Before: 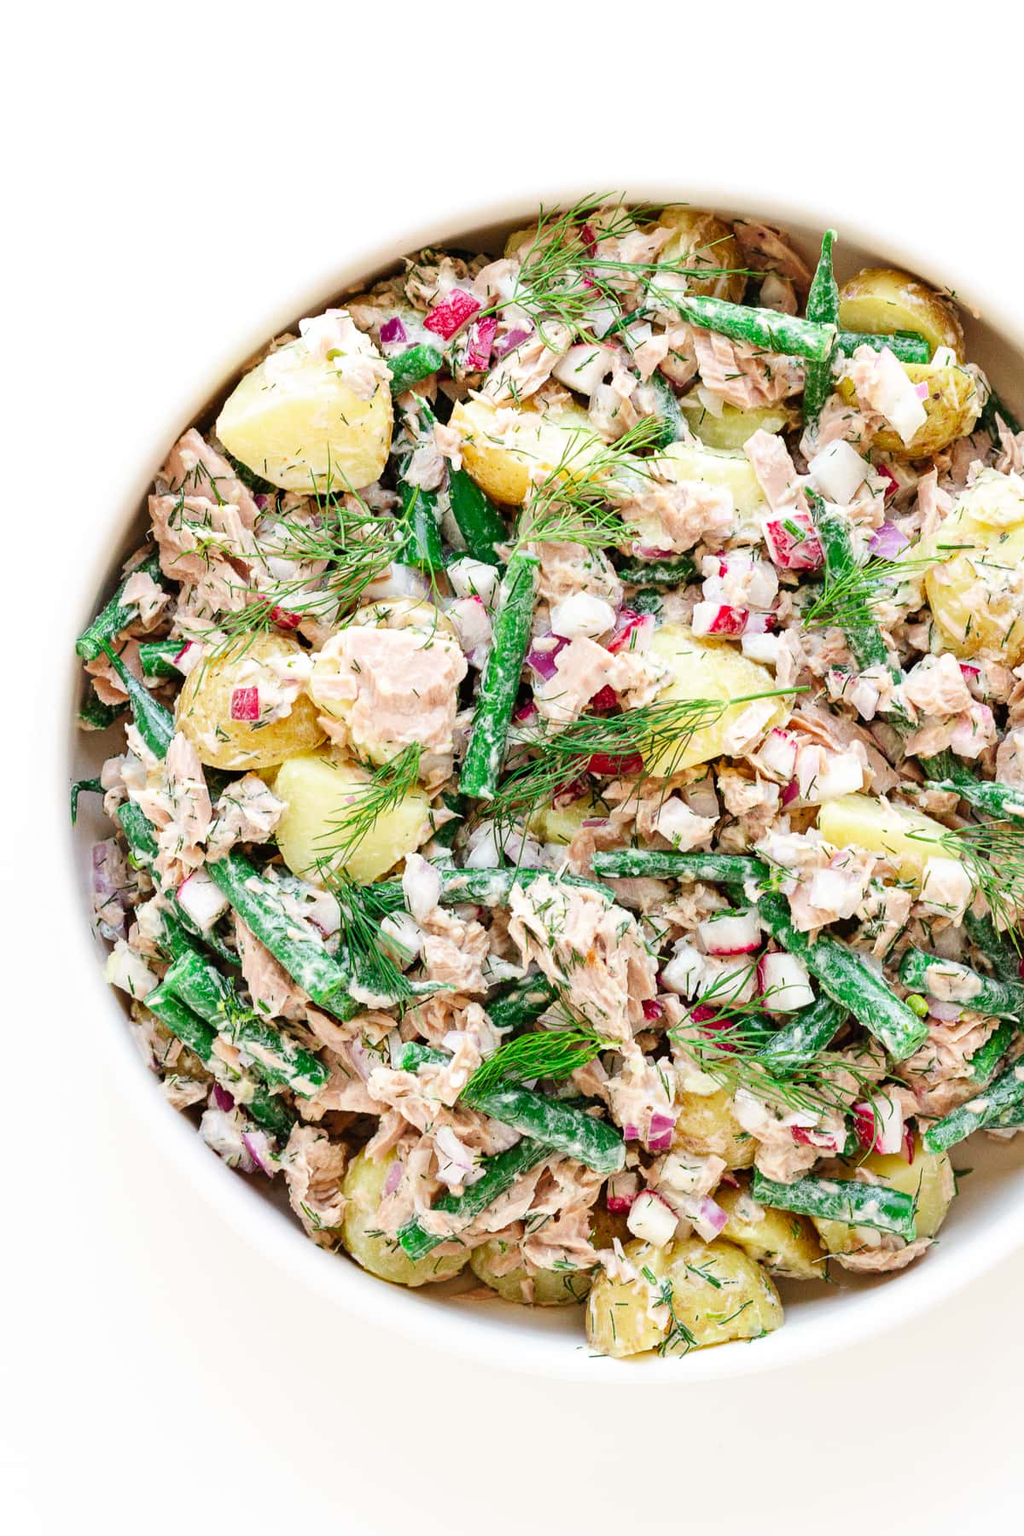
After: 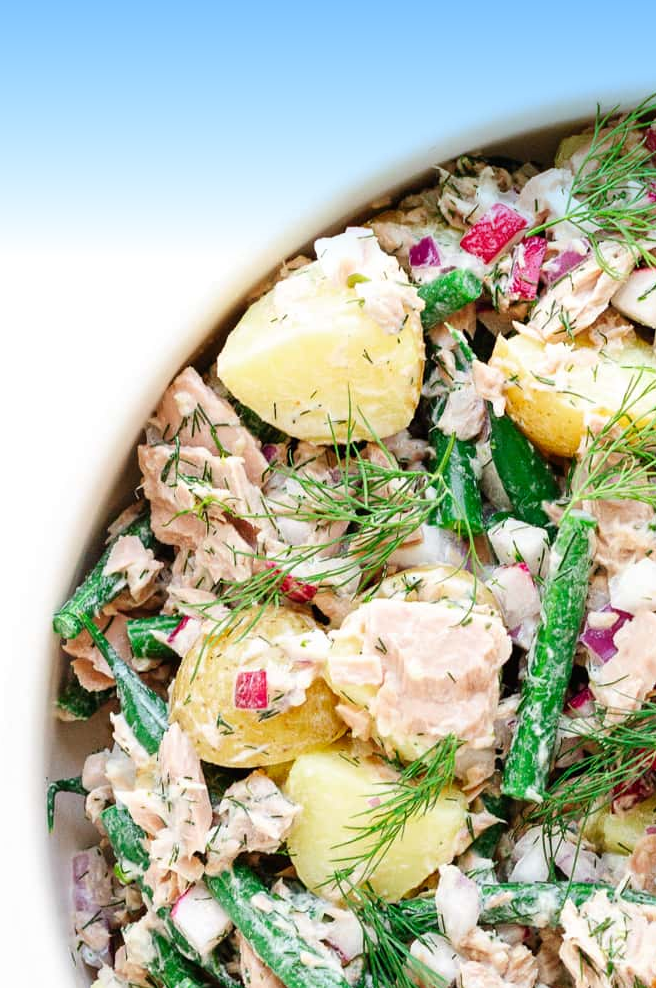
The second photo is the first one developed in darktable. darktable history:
crop and rotate: left 3.047%, top 7.509%, right 42.236%, bottom 37.598%
graduated density: density 2.02 EV, hardness 44%, rotation 0.374°, offset 8.21, hue 208.8°, saturation 97%
